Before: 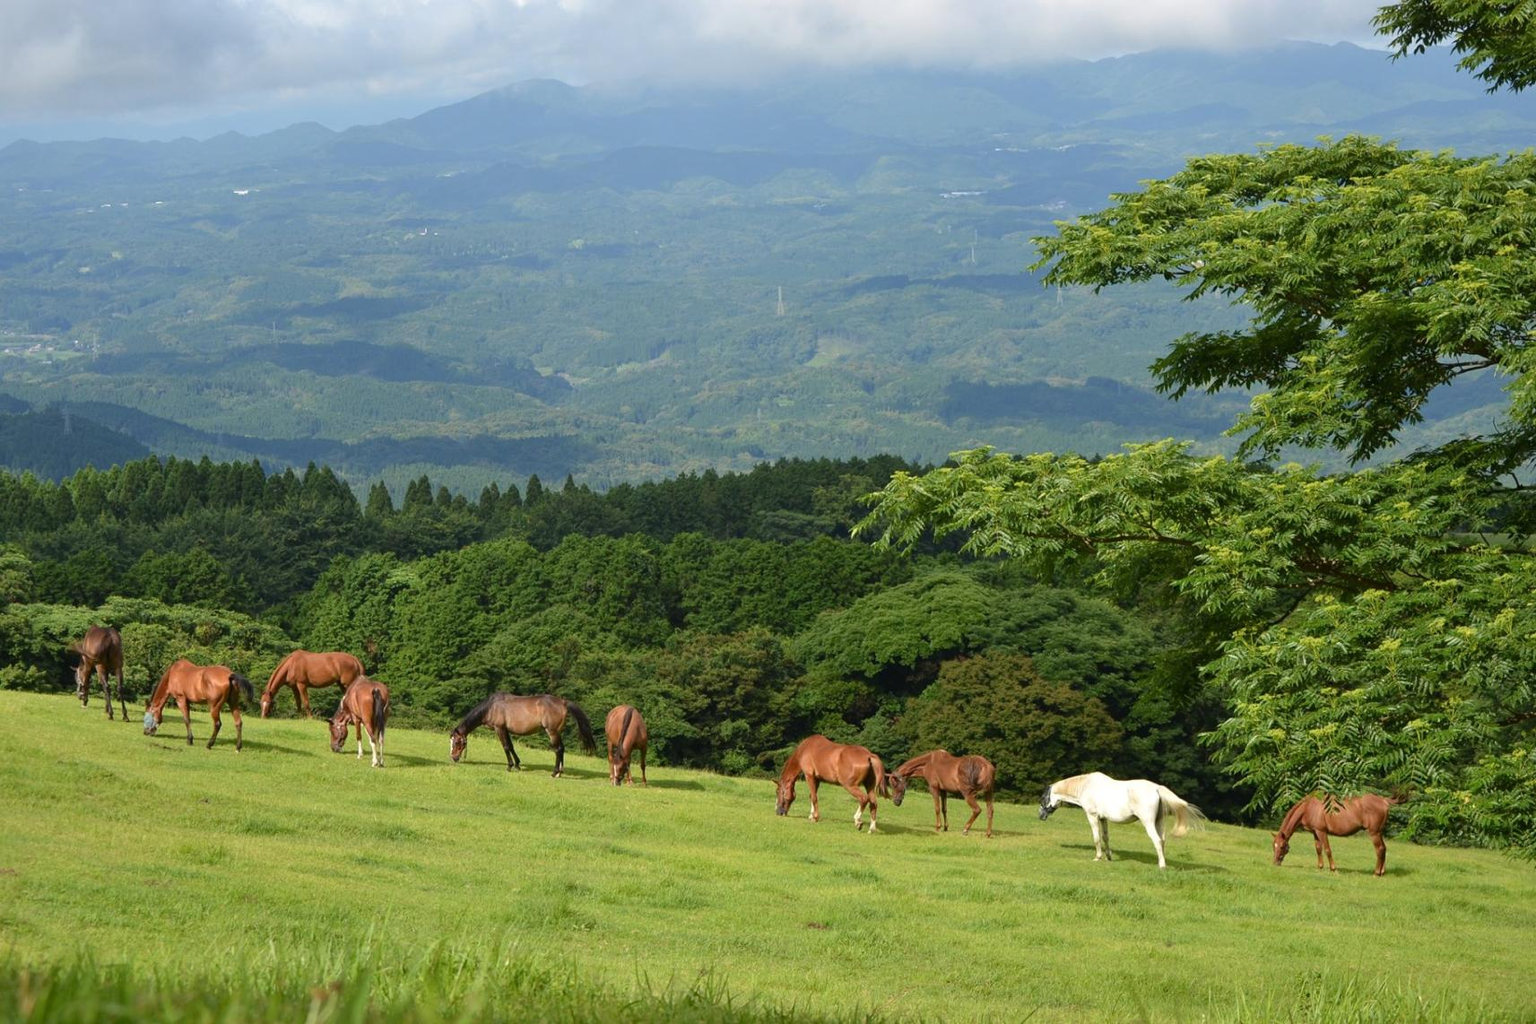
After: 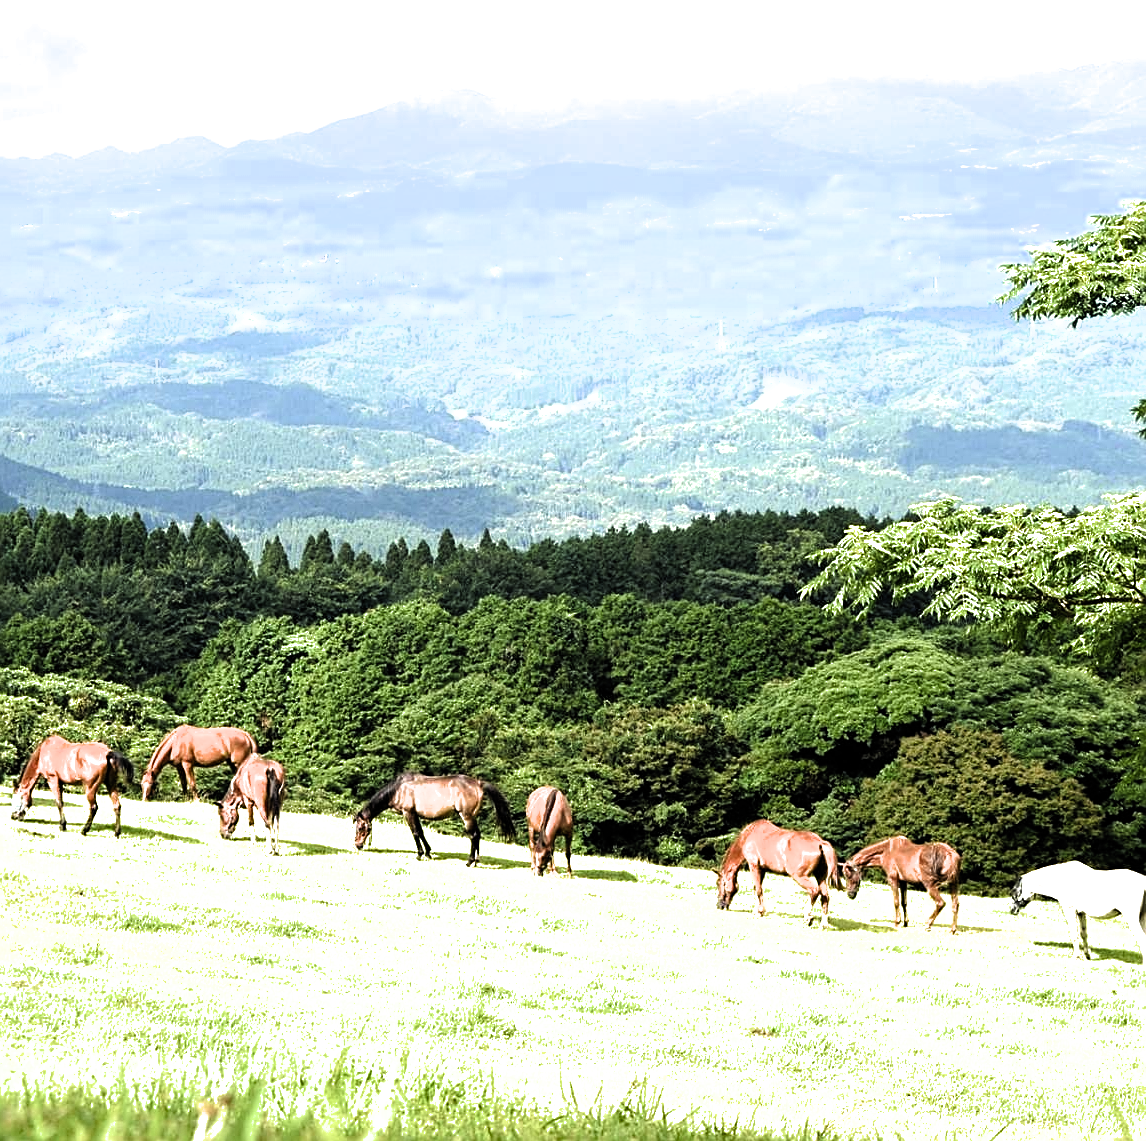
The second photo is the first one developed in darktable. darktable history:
sharpen: on, module defaults
filmic rgb: black relative exposure -8.2 EV, white relative exposure 2.22 EV, hardness 7.12, latitude 86.47%, contrast 1.707, highlights saturation mix -4.04%, shadows ↔ highlights balance -2.14%, color science v6 (2022)
exposure: black level correction 0, exposure 1.001 EV, compensate highlight preservation false
tone equalizer: on, module defaults
crop and rotate: left 8.748%, right 24.352%
